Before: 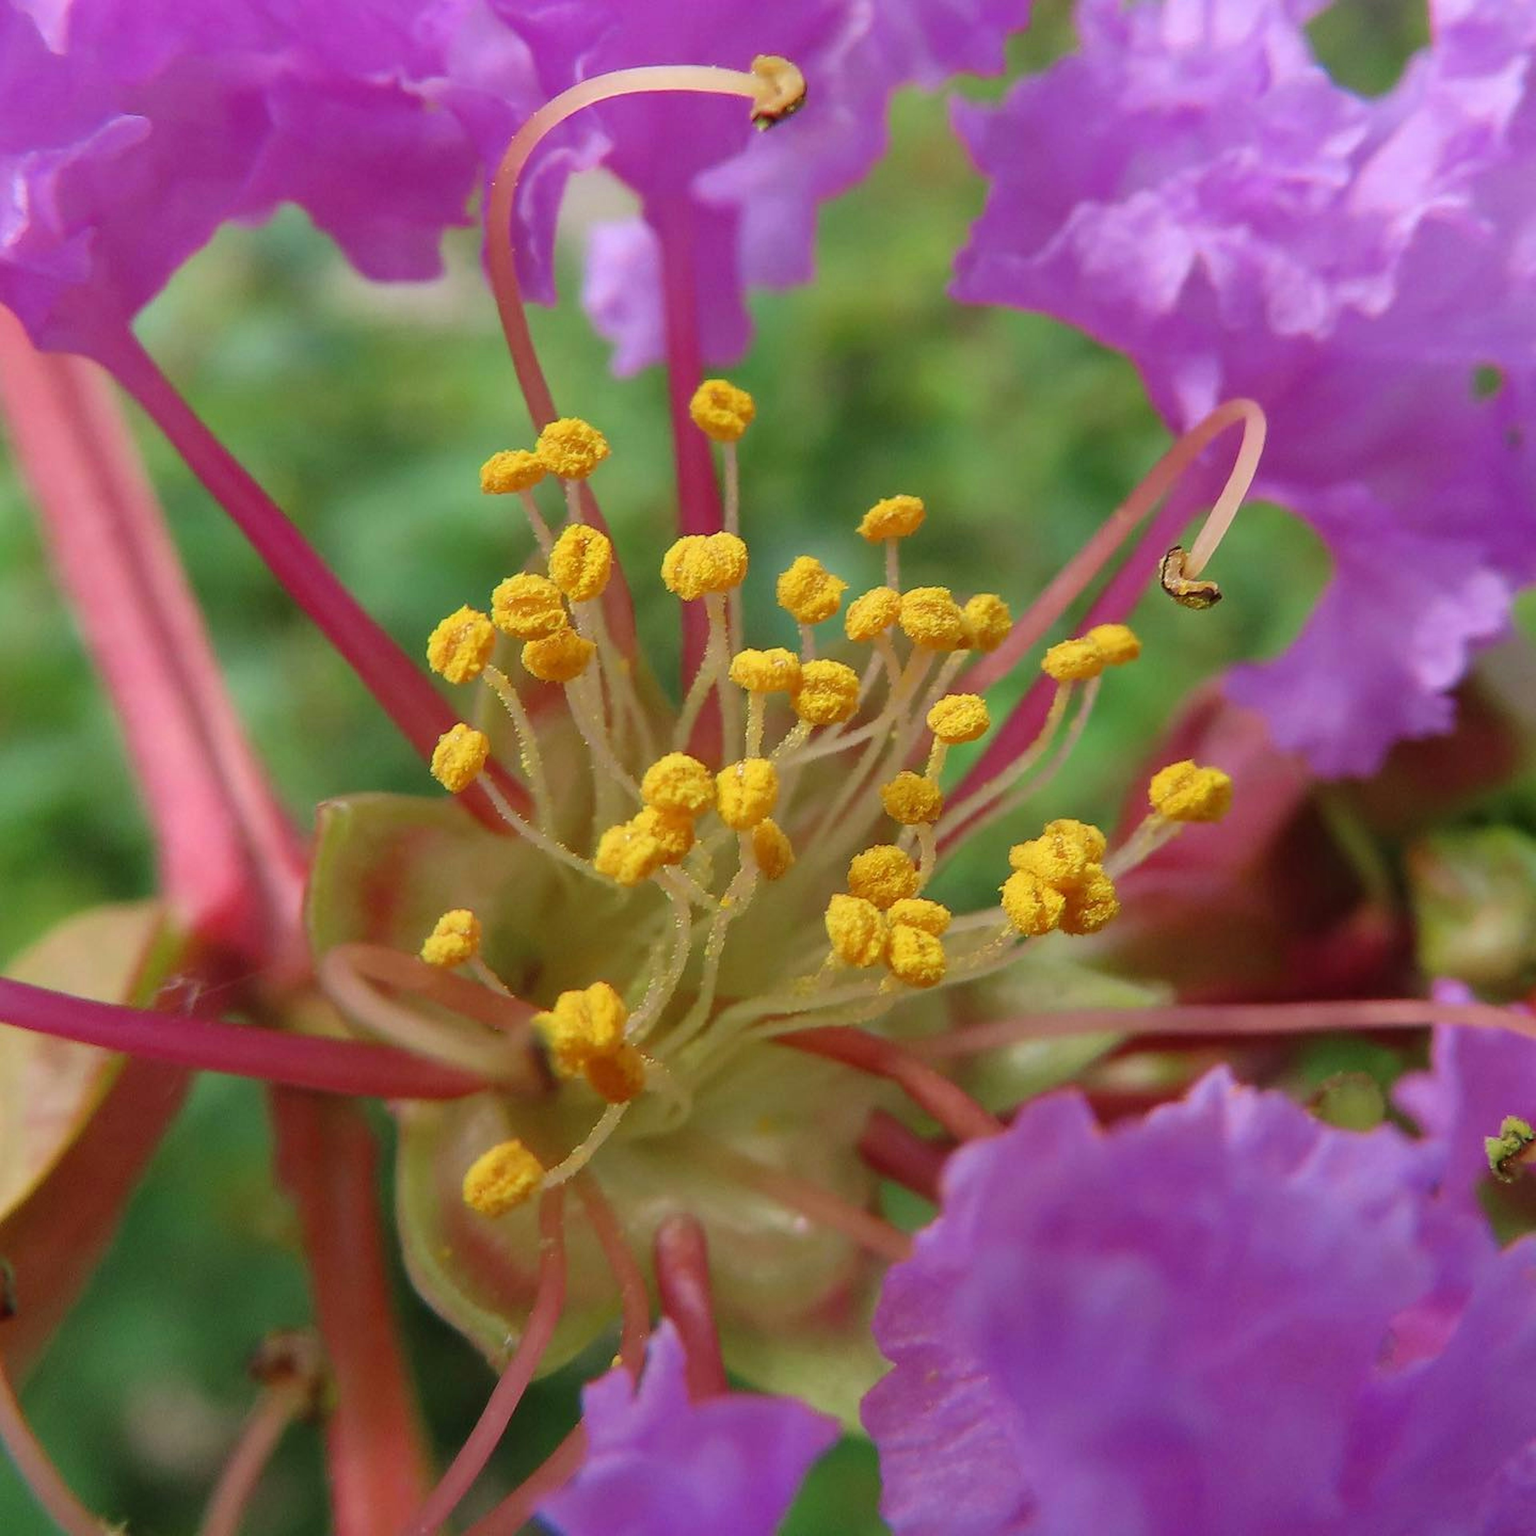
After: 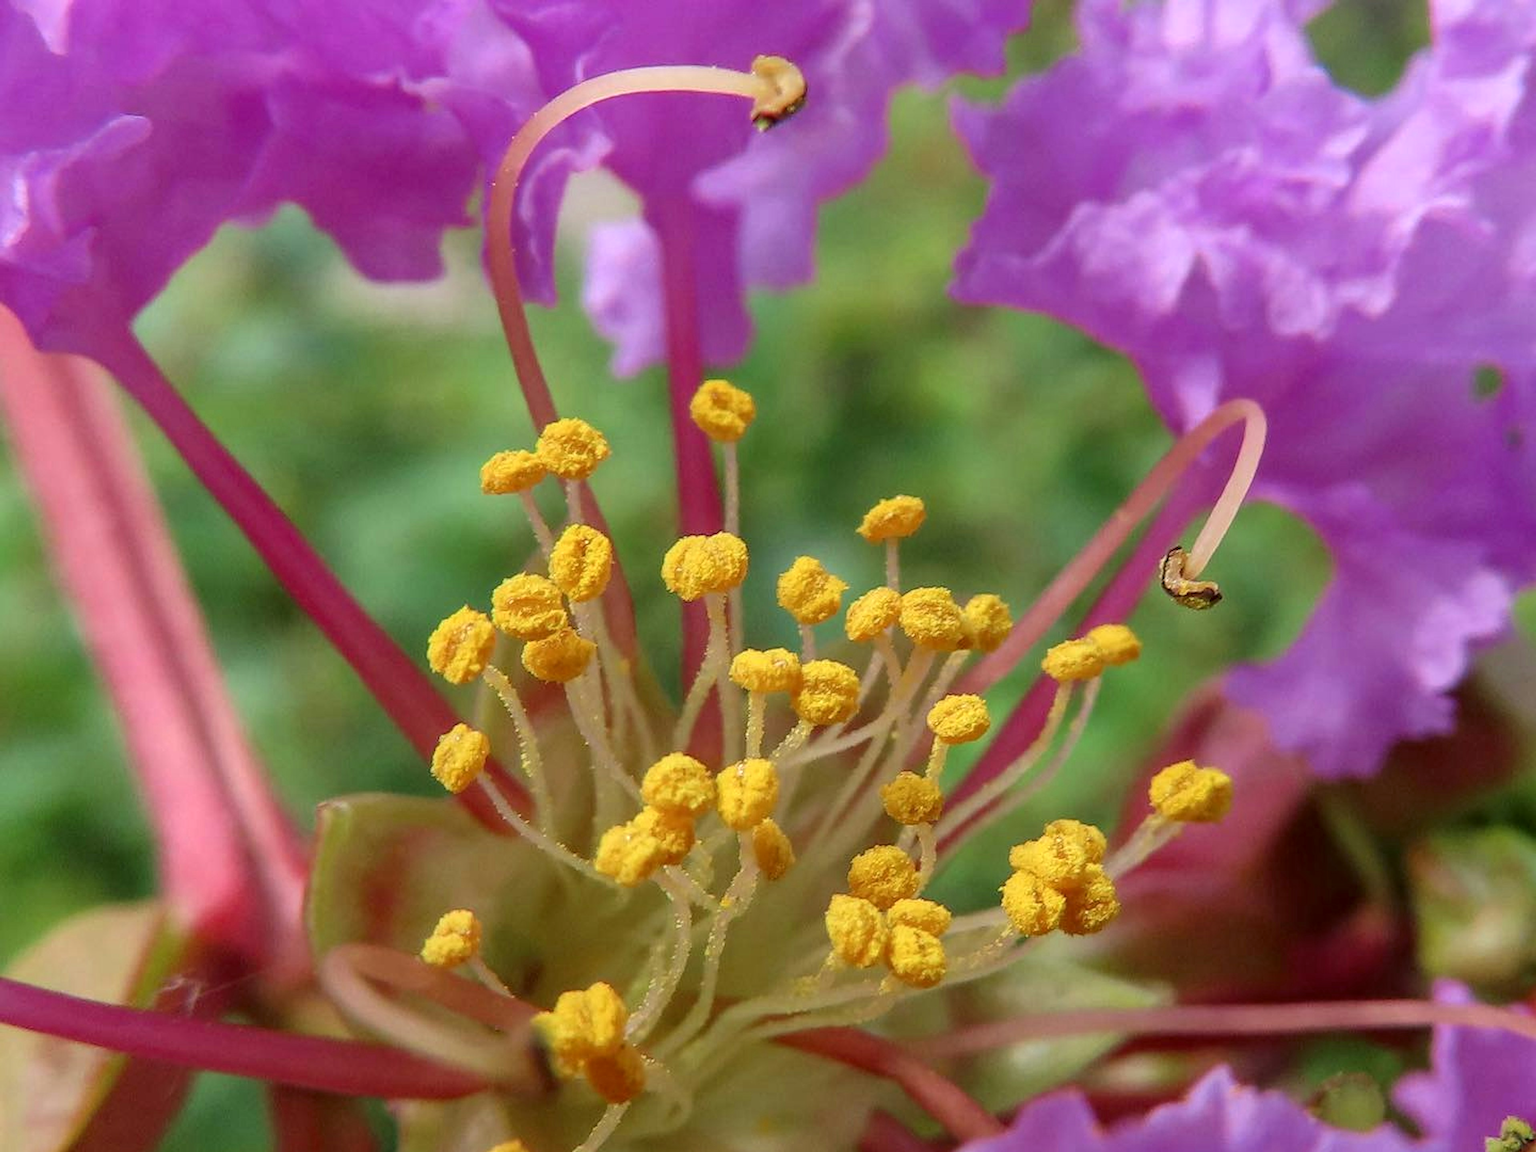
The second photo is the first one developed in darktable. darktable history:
local contrast: on, module defaults
crop: bottom 24.974%
